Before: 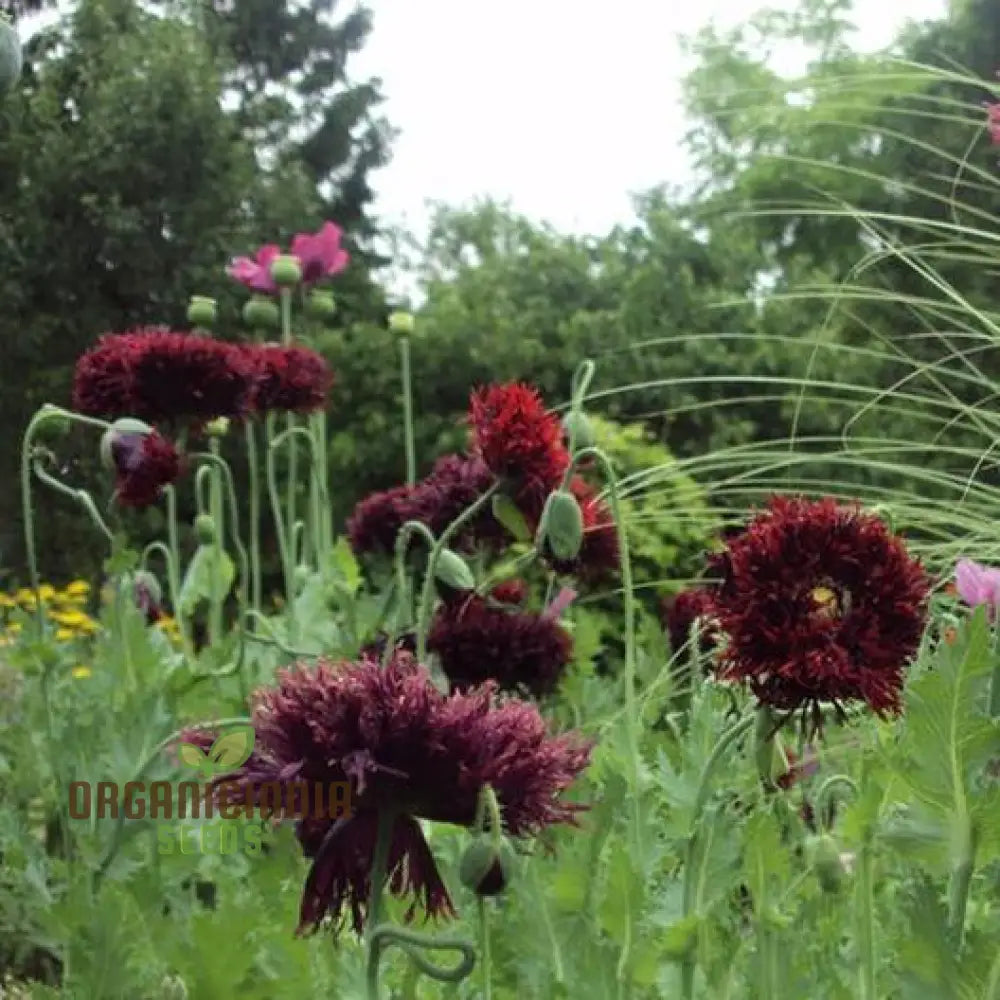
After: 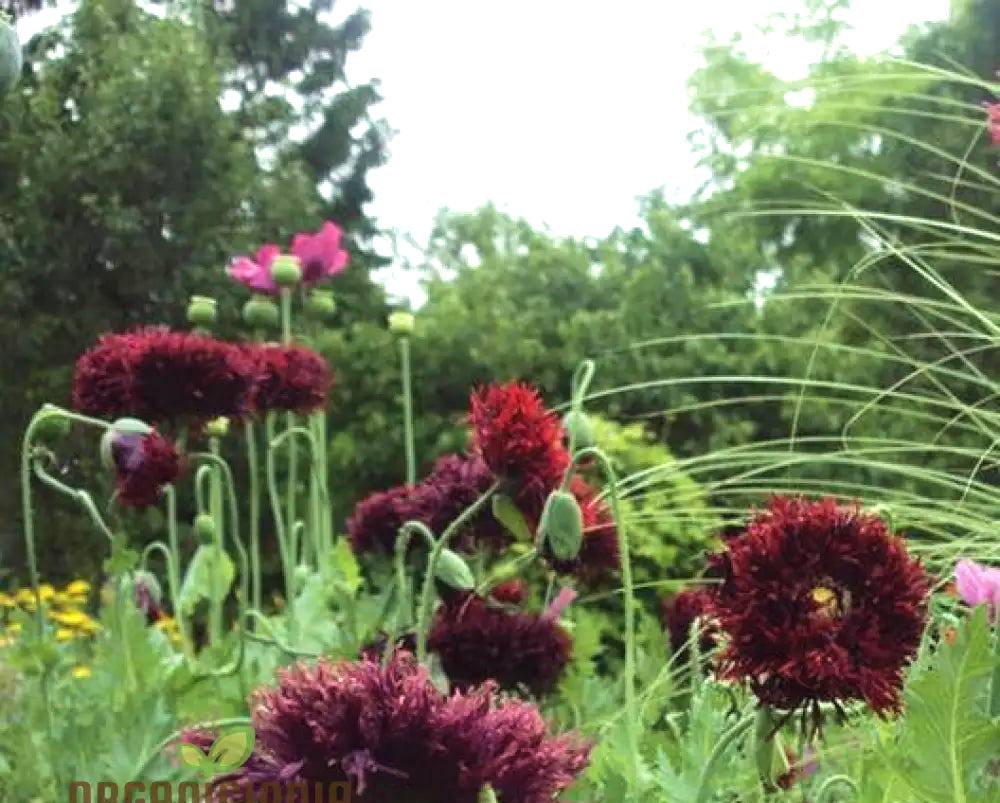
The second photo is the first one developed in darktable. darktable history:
exposure: black level correction -0.002, exposure 0.54 EV, compensate highlight preservation false
velvia: on, module defaults
crop: bottom 19.644%
